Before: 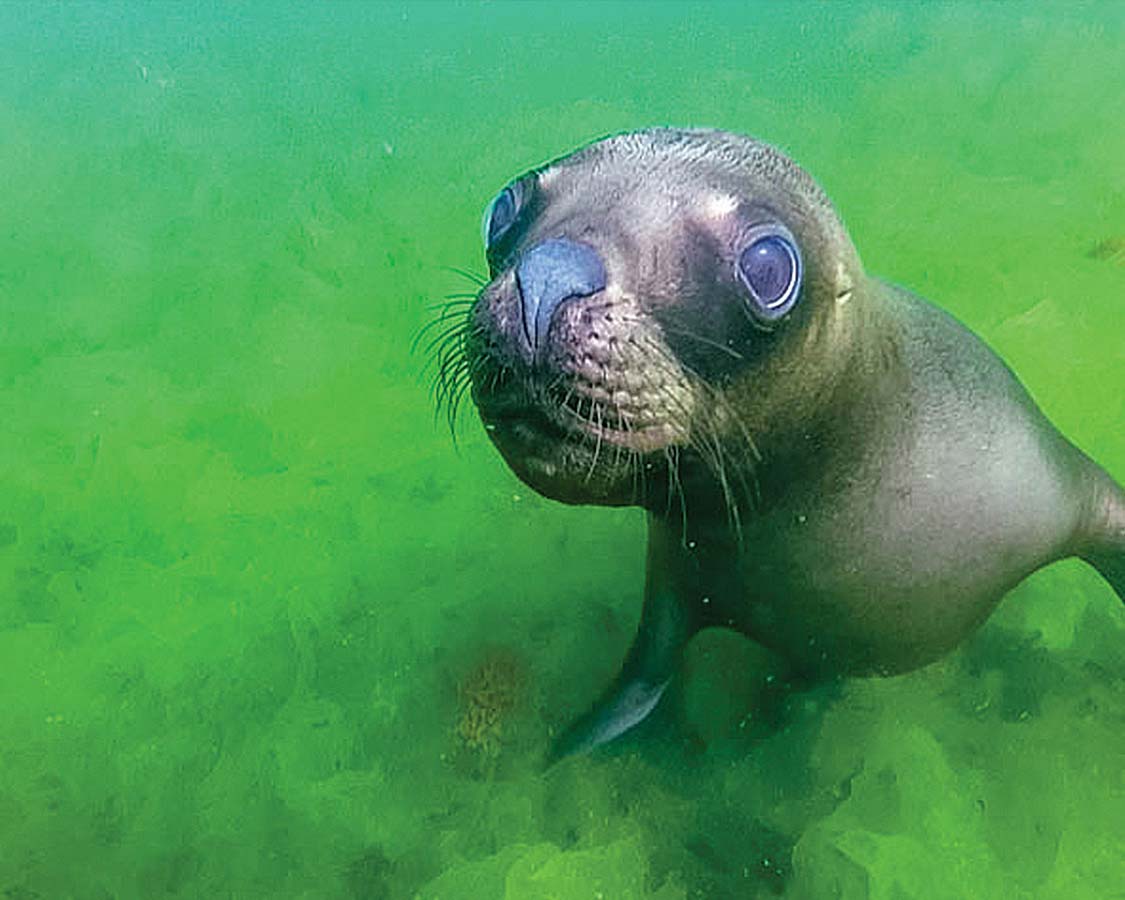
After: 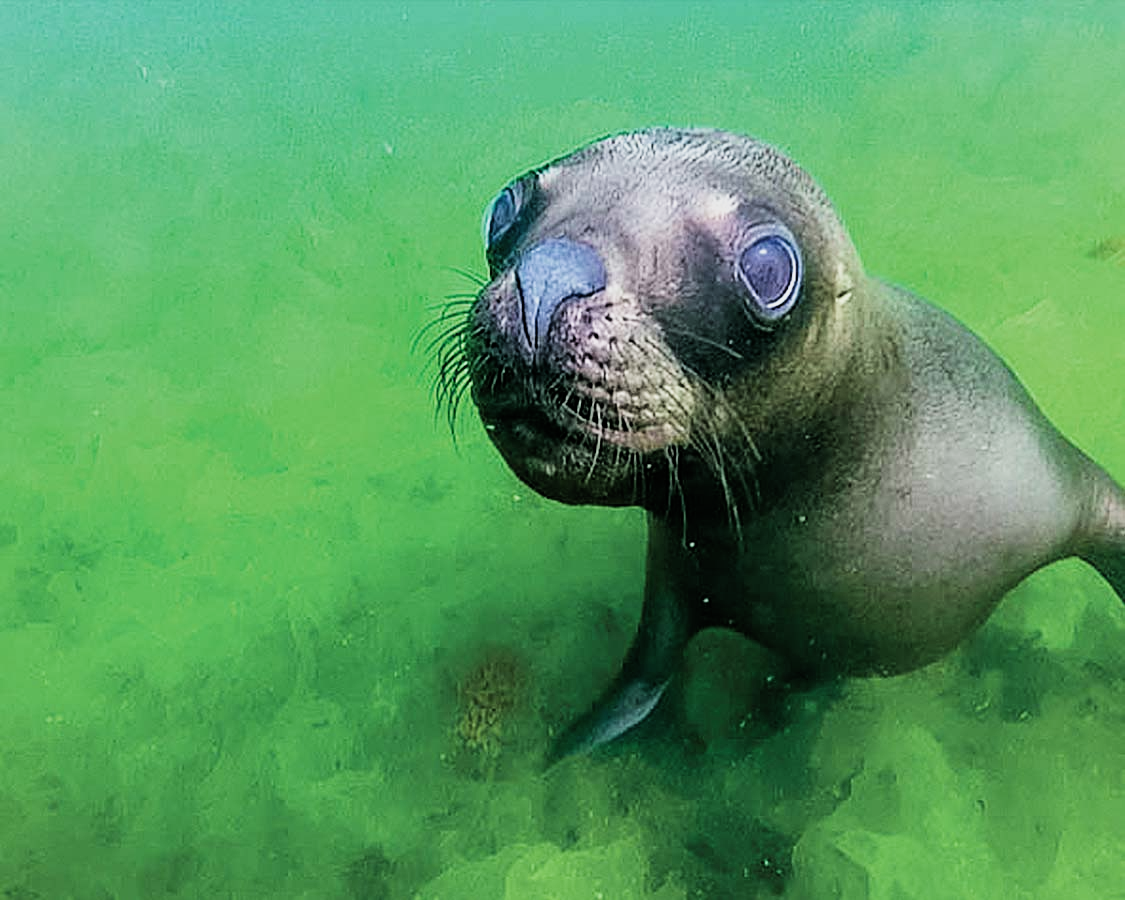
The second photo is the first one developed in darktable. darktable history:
filmic rgb: black relative exposure -7.97 EV, white relative exposure 4.02 EV, hardness 4.18, contrast 1.363, color science v4 (2020), iterations of high-quality reconstruction 10
sharpen: amount 0.216
